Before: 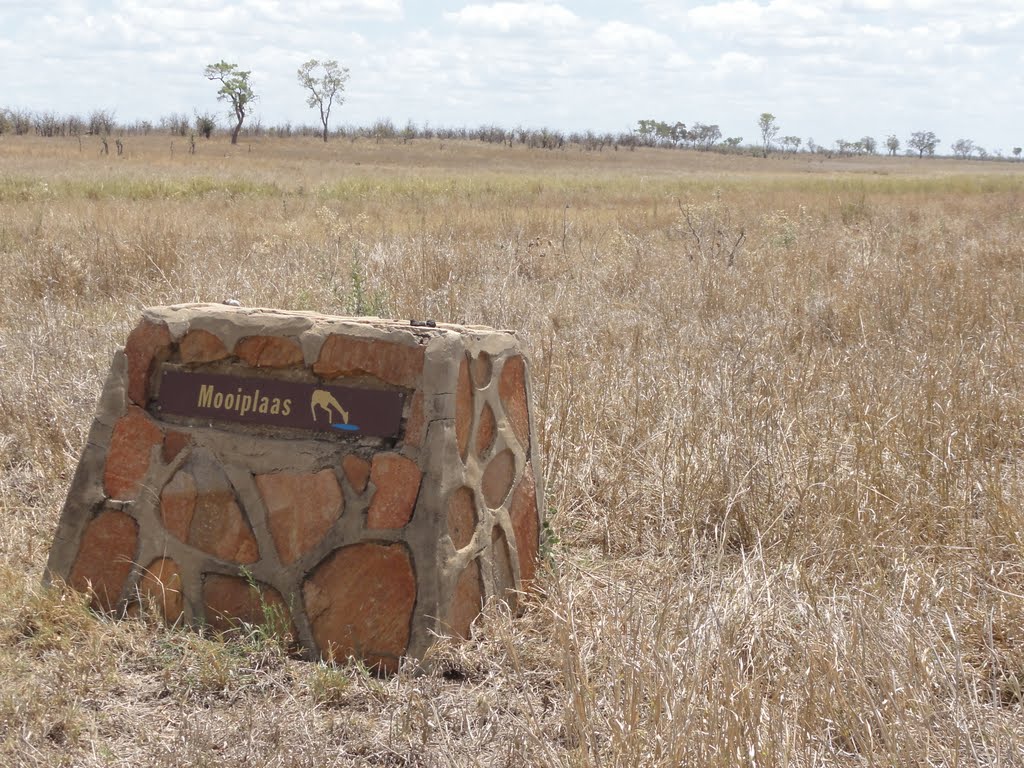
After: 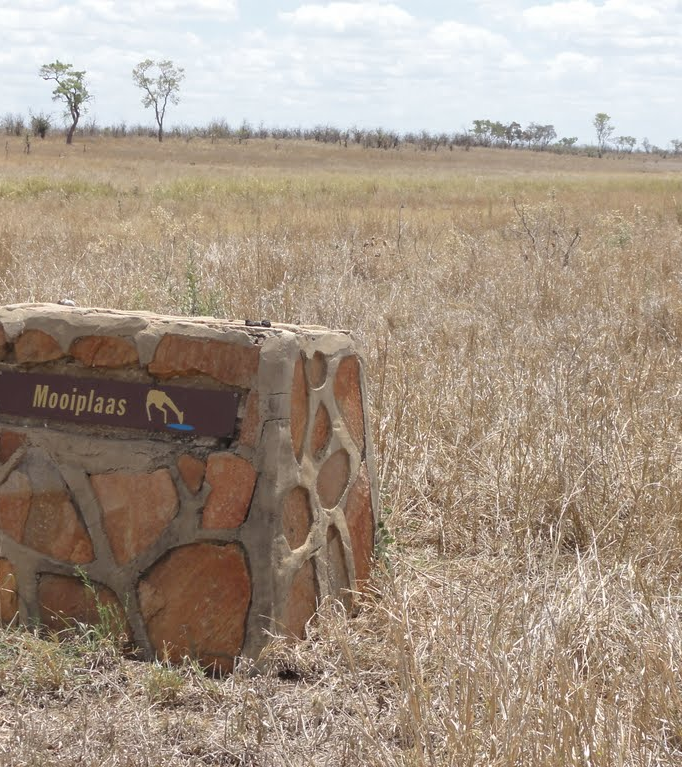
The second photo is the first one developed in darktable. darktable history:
crop and rotate: left 16.15%, right 17.173%
